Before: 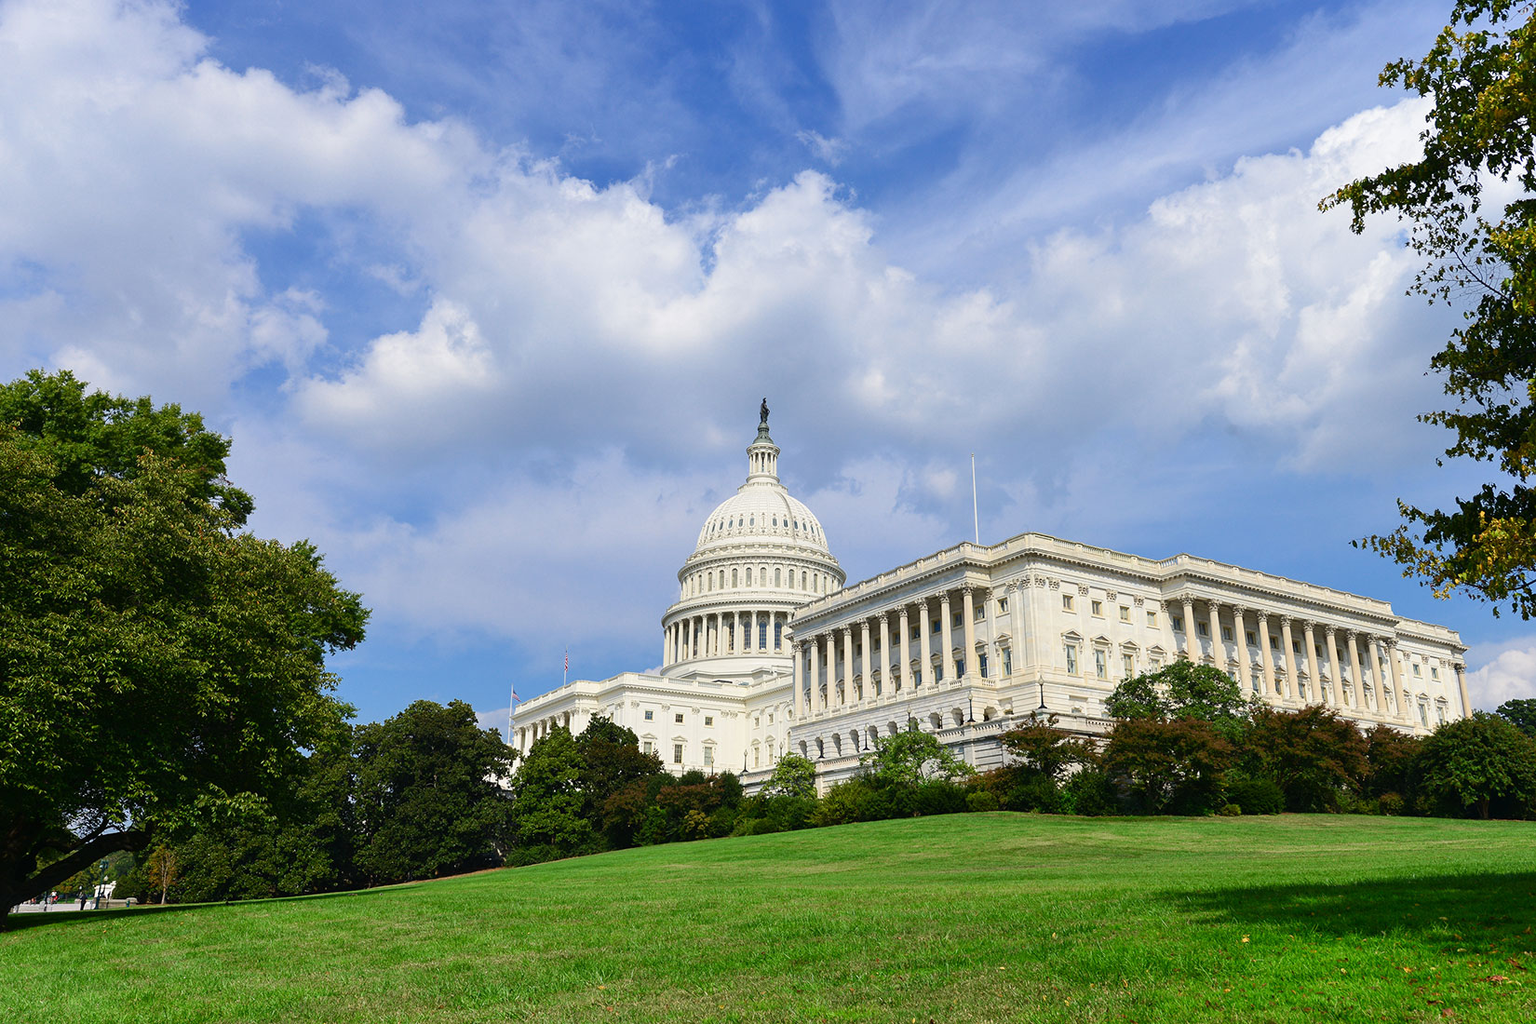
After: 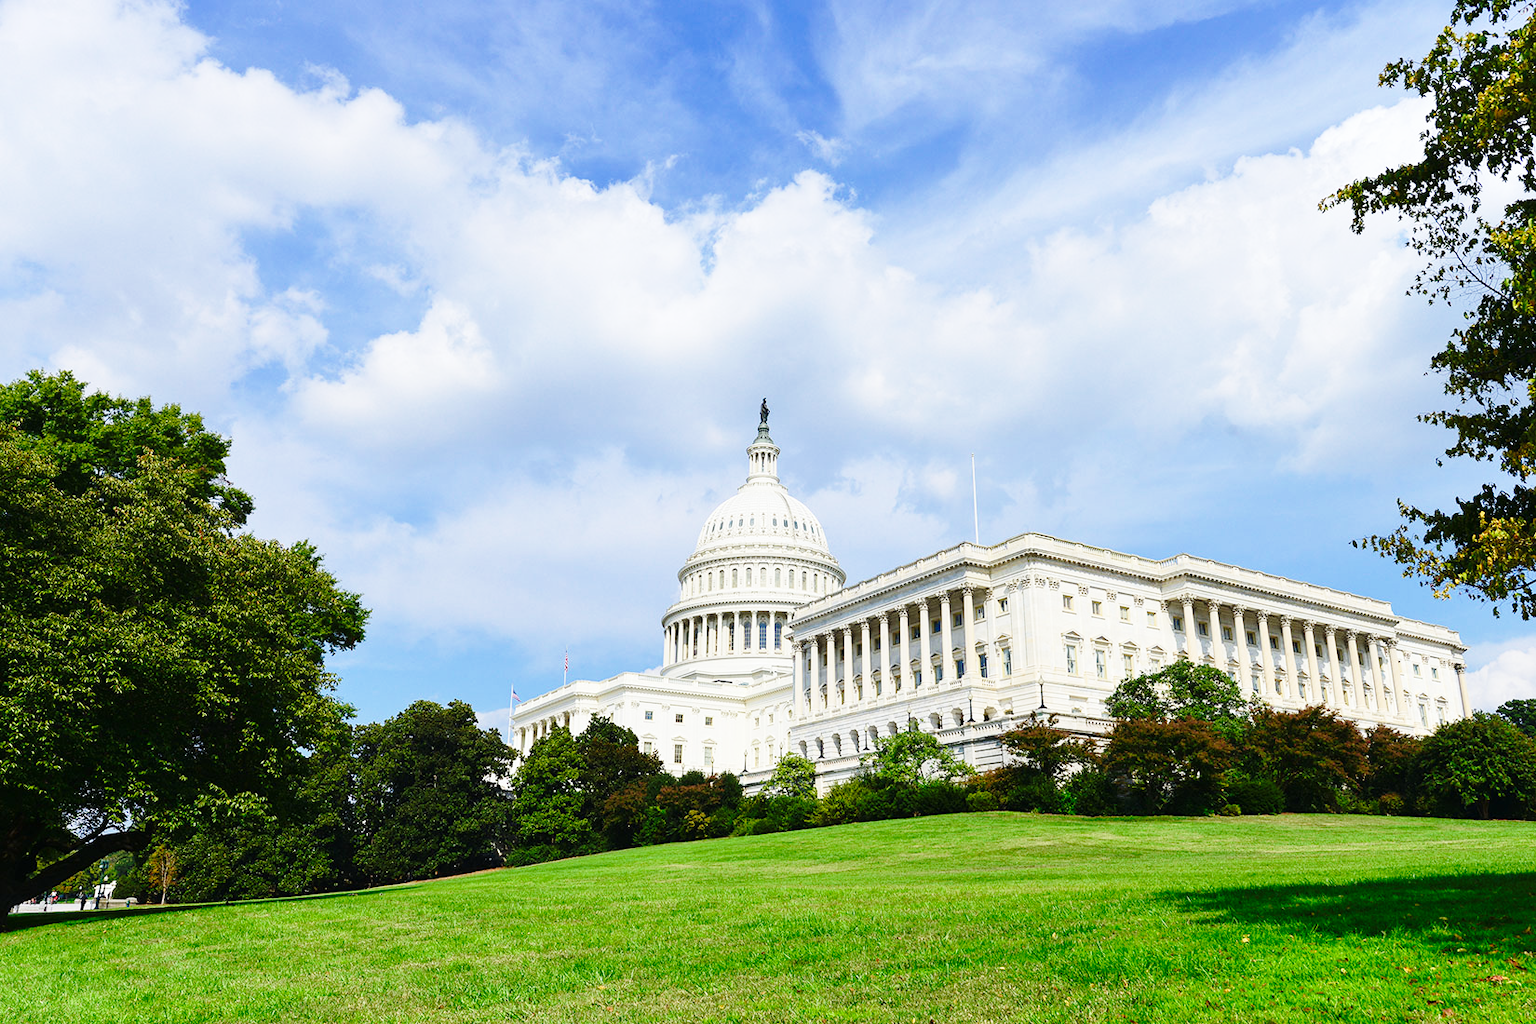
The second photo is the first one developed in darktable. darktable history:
white balance: red 0.982, blue 1.018
base curve: curves: ch0 [(0, 0) (0.028, 0.03) (0.121, 0.232) (0.46, 0.748) (0.859, 0.968) (1, 1)], preserve colors none
